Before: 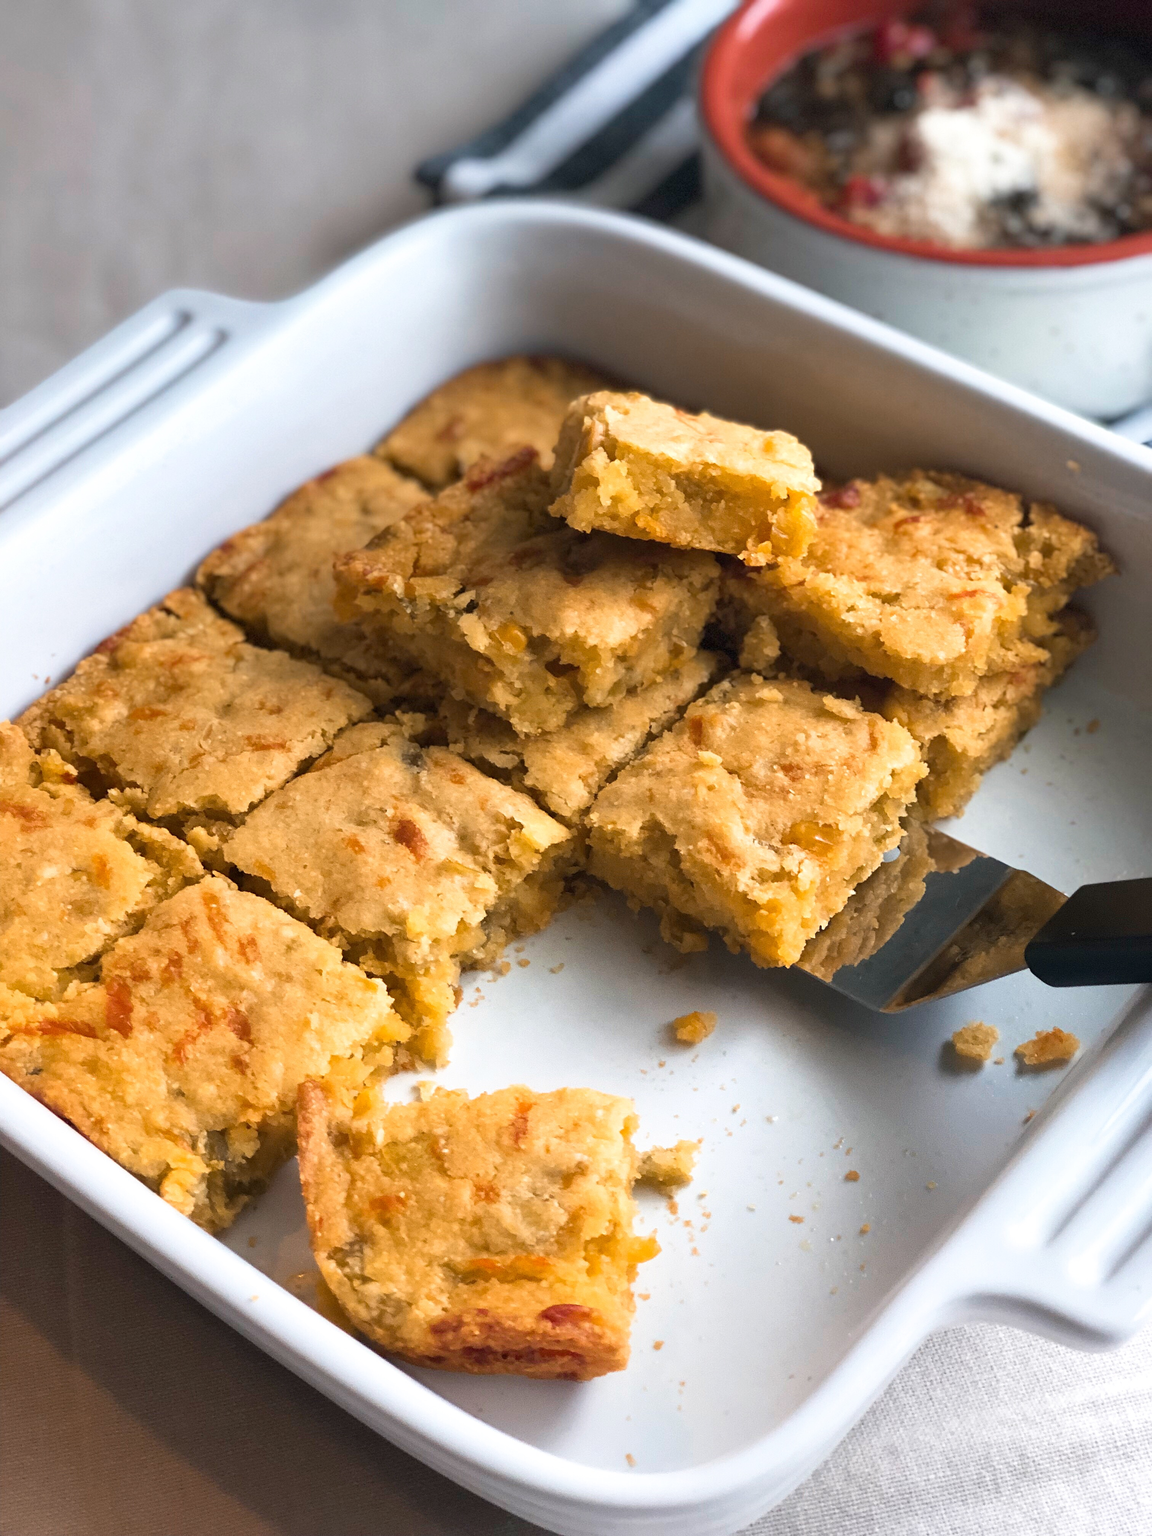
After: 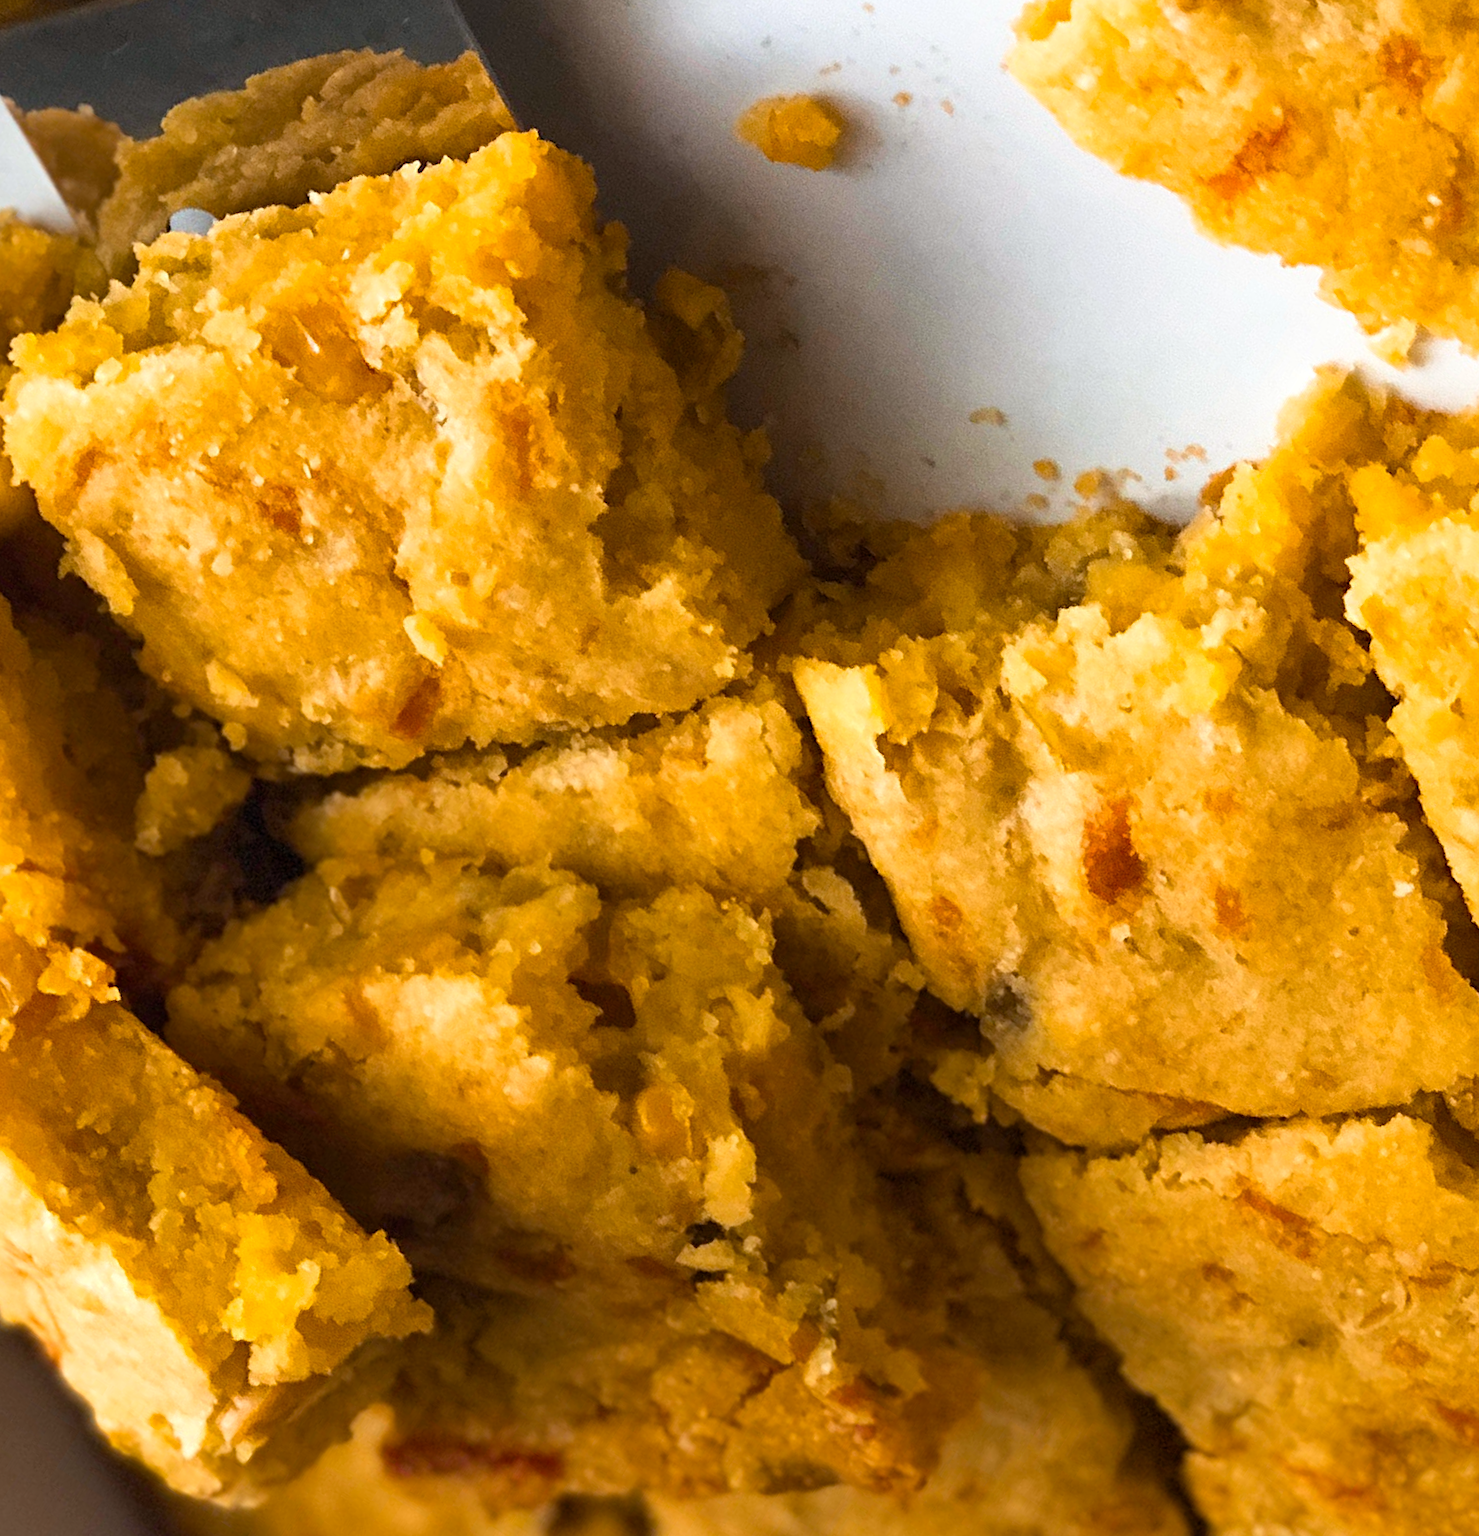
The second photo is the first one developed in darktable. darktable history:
crop and rotate: angle 147.46°, left 9.141%, top 15.621%, right 4.558%, bottom 17.178%
color balance rgb: power › luminance -3.954%, power › chroma 0.572%, power › hue 39.61°, perceptual saturation grading › global saturation 29.415%
